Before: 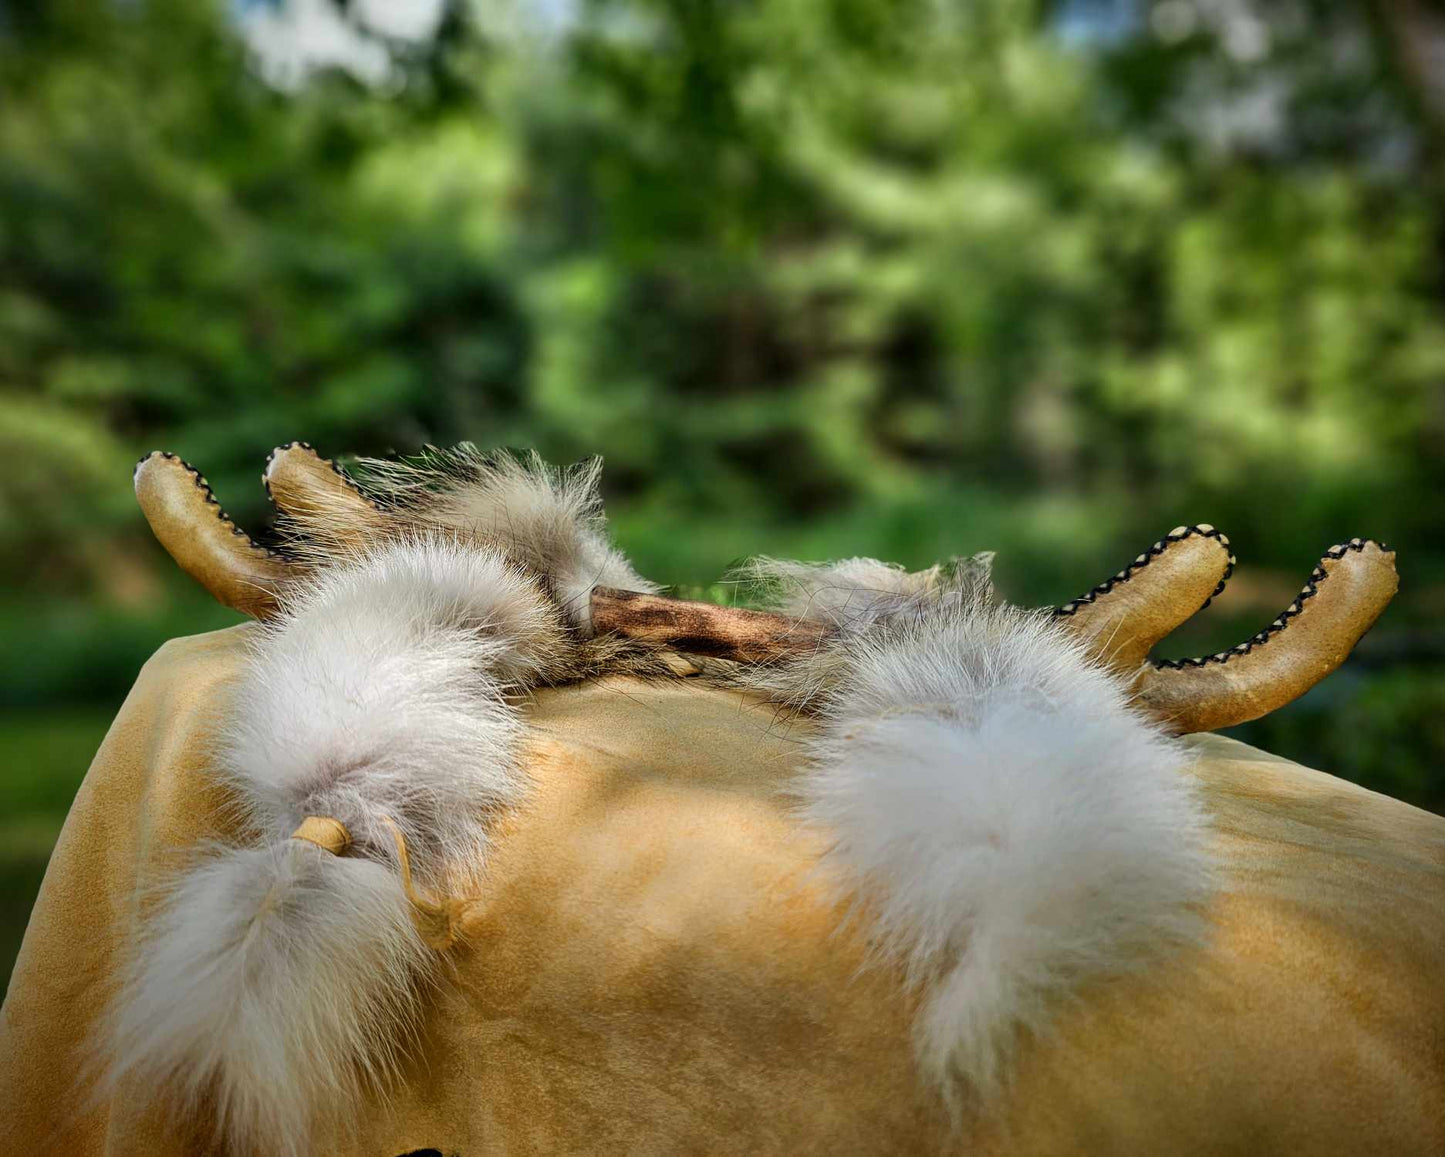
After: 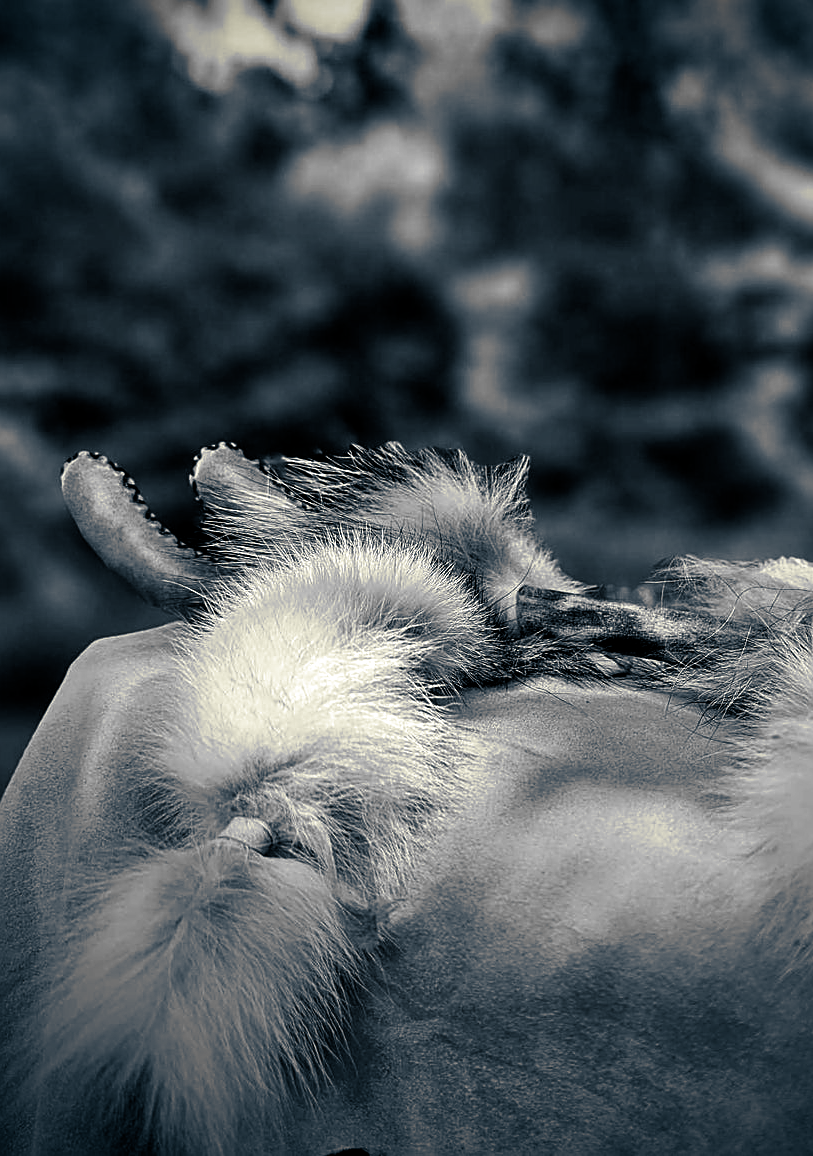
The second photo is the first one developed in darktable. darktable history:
monochrome: on, module defaults
color balance rgb: perceptual saturation grading › global saturation 20%, perceptual saturation grading › highlights -25%, perceptual saturation grading › shadows 50%
split-toning: shadows › hue 216°, shadows › saturation 1, highlights › hue 57.6°, balance -33.4
color balance: mode lift, gamma, gain (sRGB), lift [1.014, 0.966, 0.918, 0.87], gamma [0.86, 0.734, 0.918, 0.976], gain [1.063, 1.13, 1.063, 0.86]
sharpen: on, module defaults
vignetting: fall-off start 88.53%, fall-off radius 44.2%, saturation 0.376, width/height ratio 1.161
crop: left 5.114%, right 38.589%
color correction: highlights a* 10.44, highlights b* 30.04, shadows a* 2.73, shadows b* 17.51, saturation 1.72
